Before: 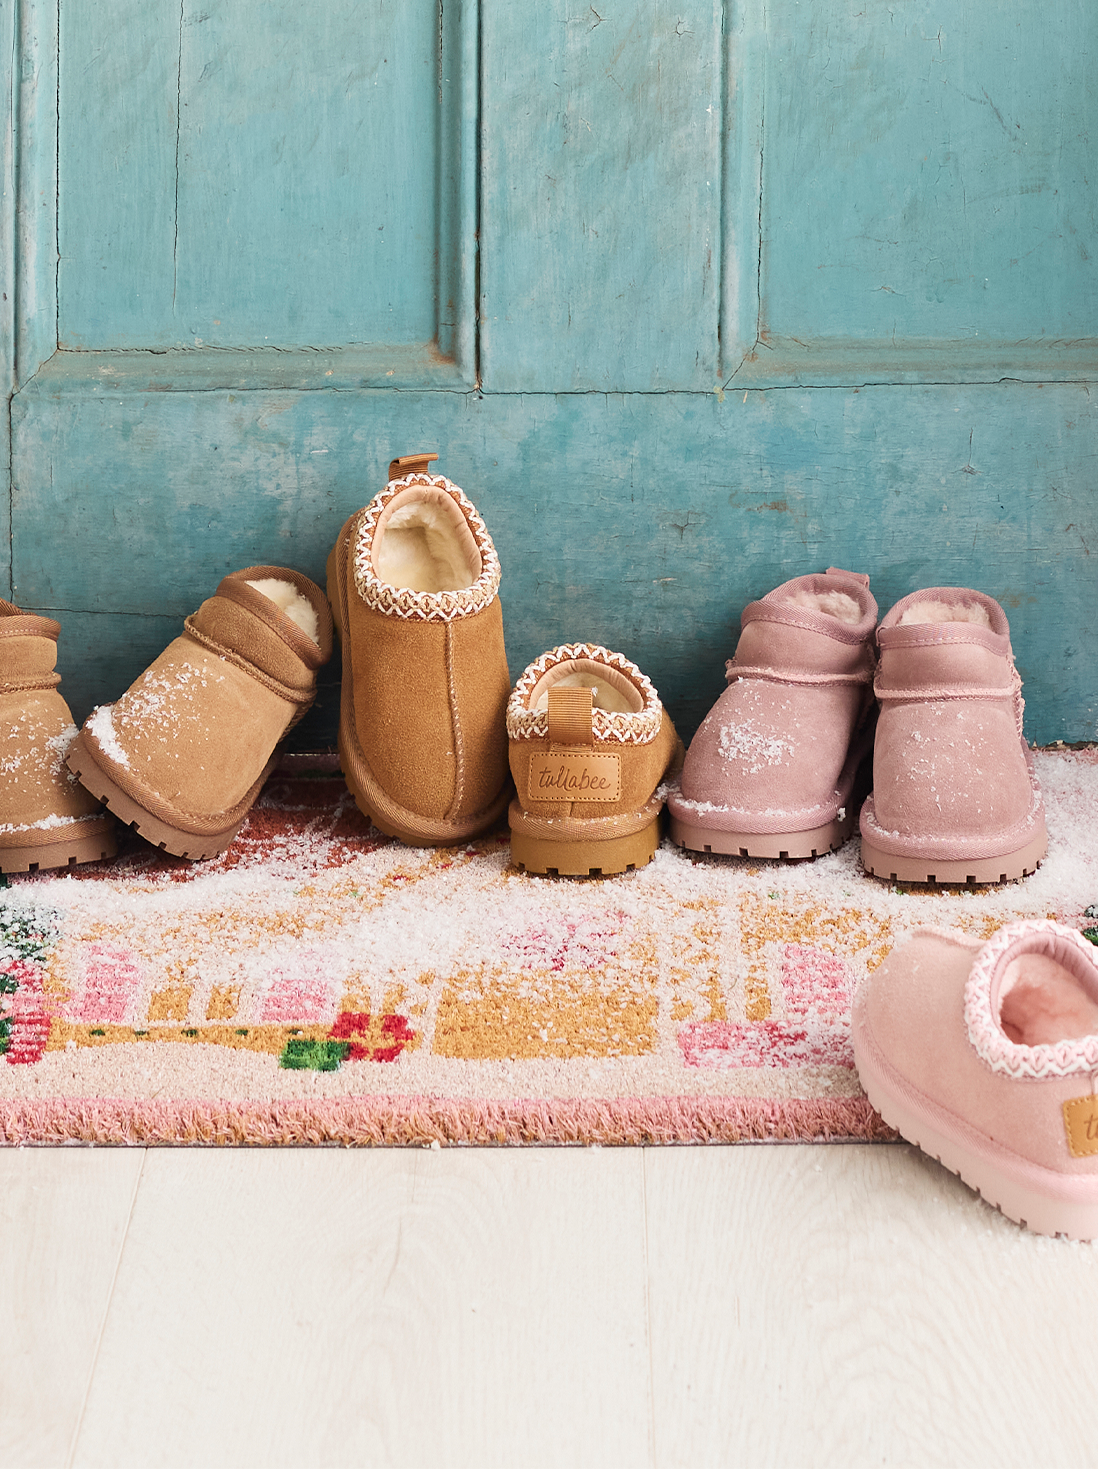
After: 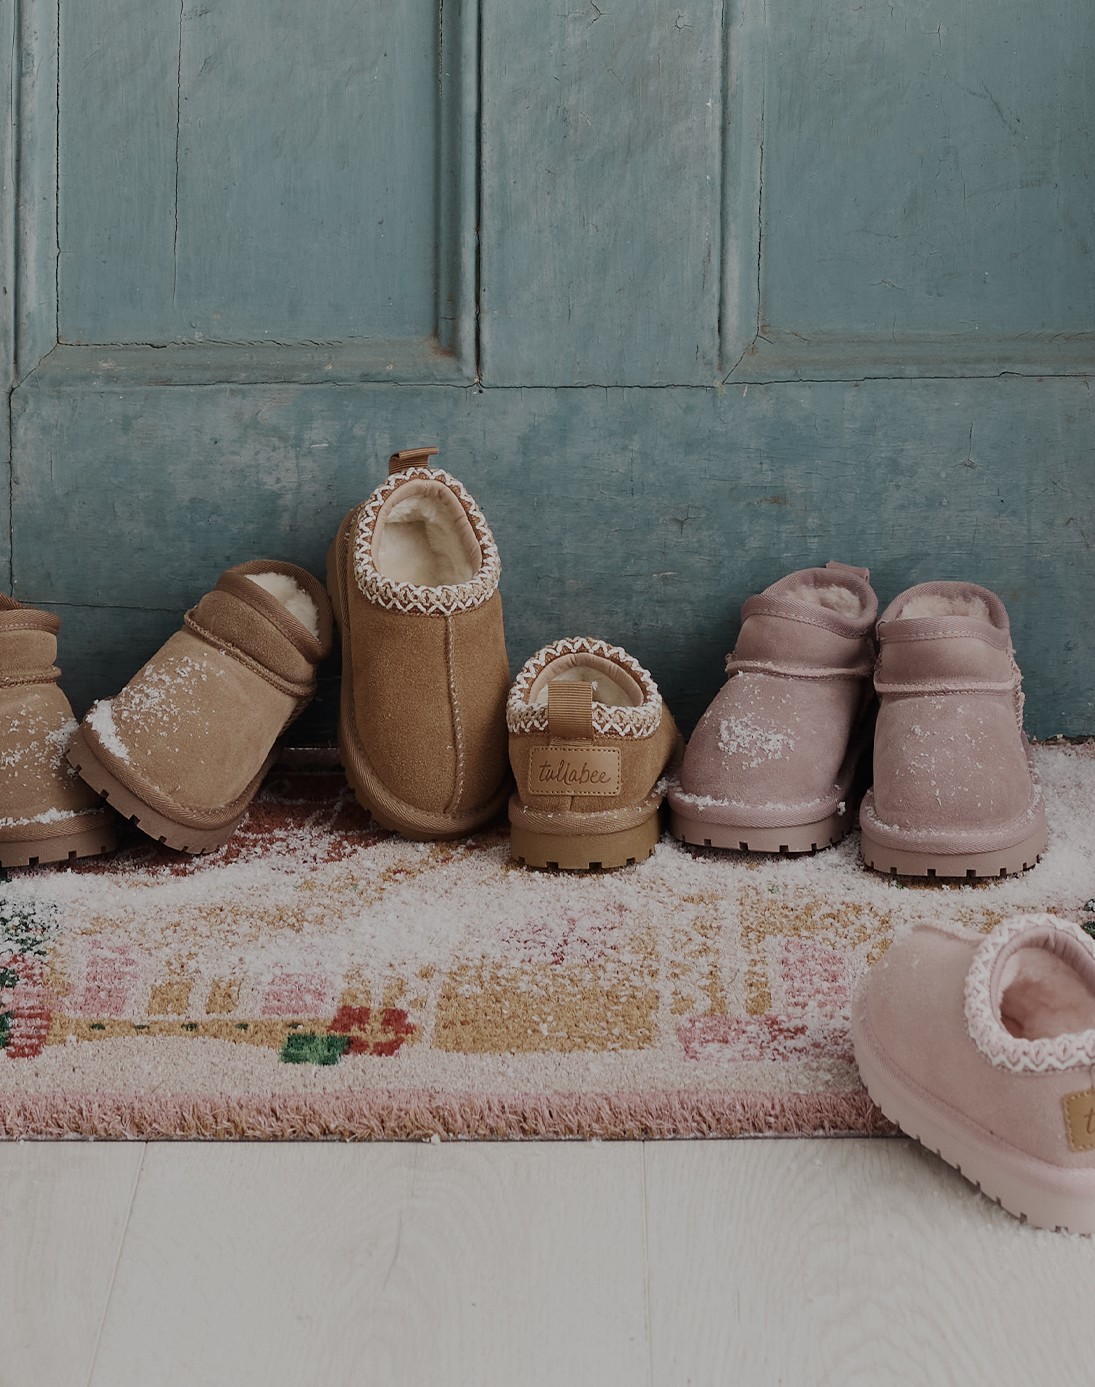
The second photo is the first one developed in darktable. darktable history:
exposure: exposure -0.968 EV, compensate highlight preservation false
contrast brightness saturation: contrast 0.062, brightness -0.009, saturation -0.226
color zones: curves: ch0 [(0, 0.5) (0.125, 0.4) (0.25, 0.5) (0.375, 0.4) (0.5, 0.4) (0.625, 0.35) (0.75, 0.35) (0.875, 0.5)]; ch1 [(0, 0.35) (0.125, 0.45) (0.25, 0.35) (0.375, 0.35) (0.5, 0.35) (0.625, 0.35) (0.75, 0.45) (0.875, 0.35)]; ch2 [(0, 0.6) (0.125, 0.5) (0.25, 0.5) (0.375, 0.6) (0.5, 0.6) (0.625, 0.5) (0.75, 0.5) (0.875, 0.5)]
crop: top 0.457%, right 0.265%, bottom 5.064%
